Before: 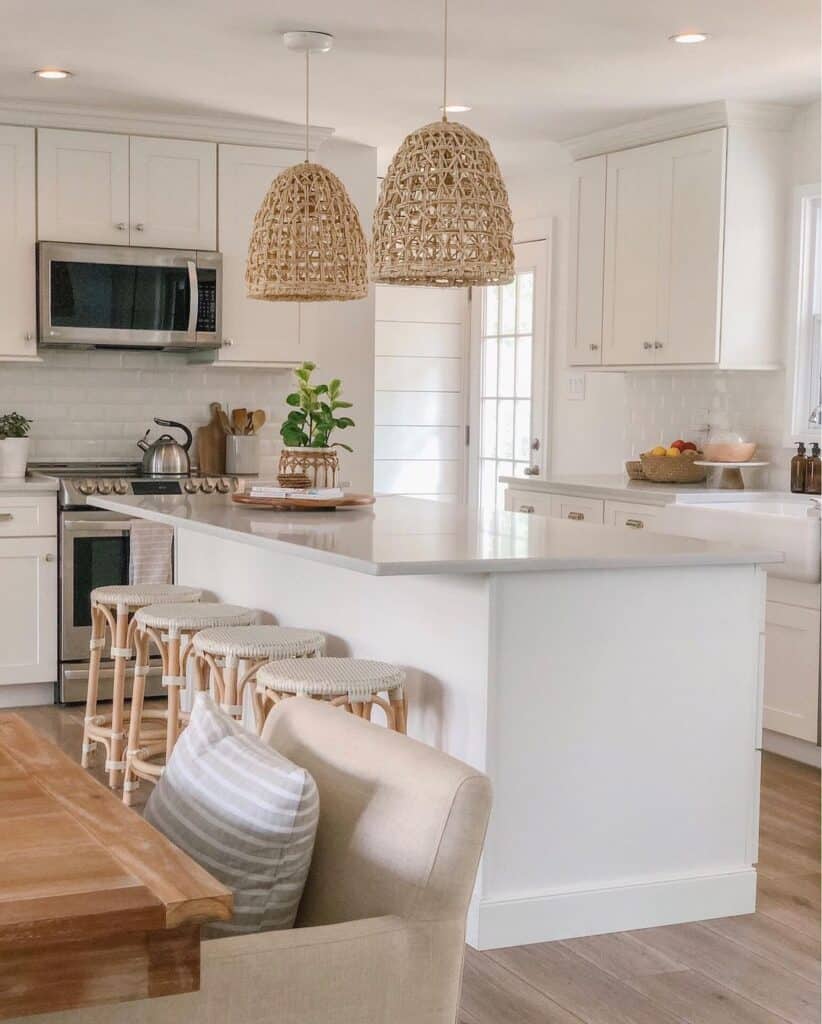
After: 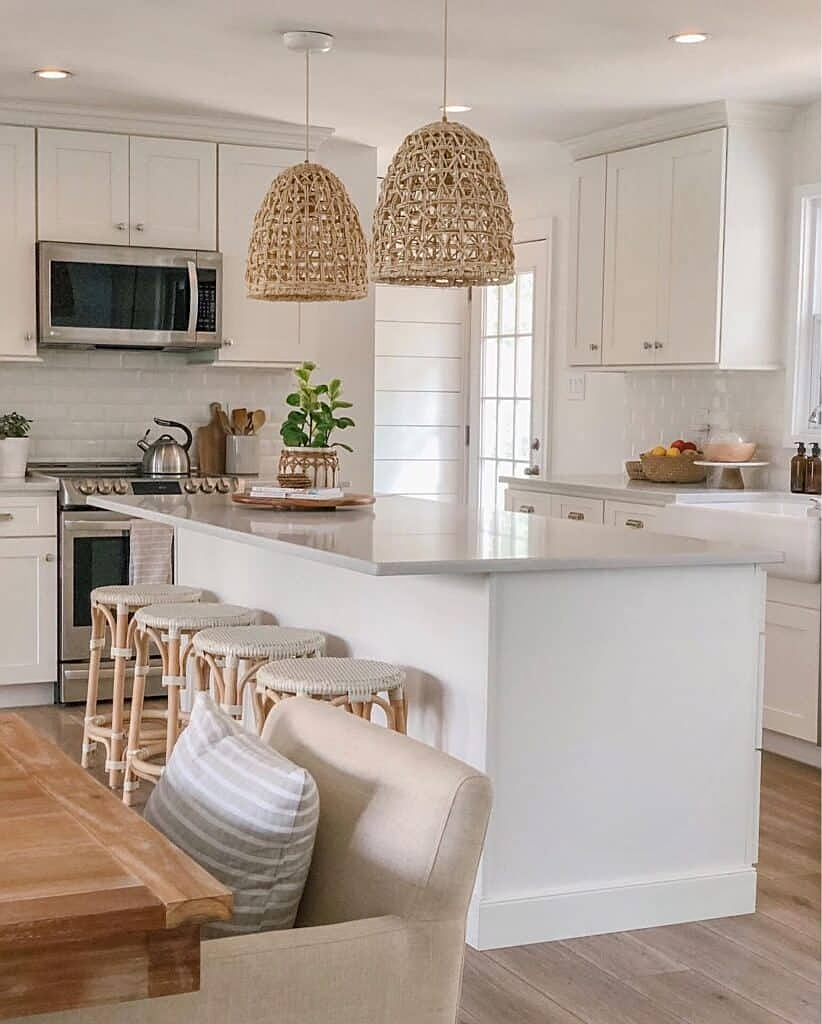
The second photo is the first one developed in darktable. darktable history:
sharpen: amount 0.495
shadows and highlights: shadows 36.4, highlights -27.26, soften with gaussian
